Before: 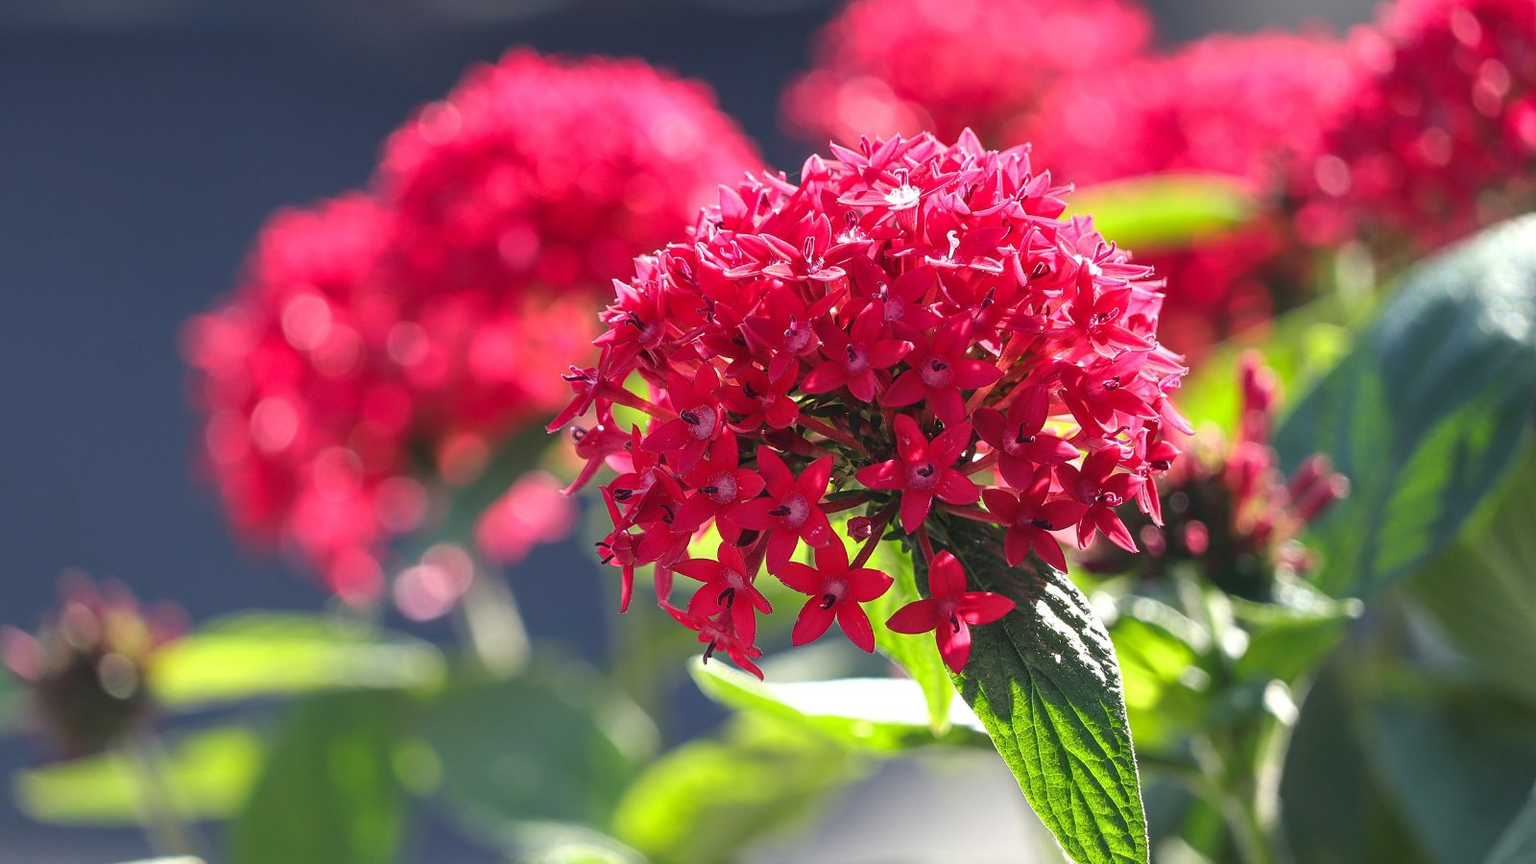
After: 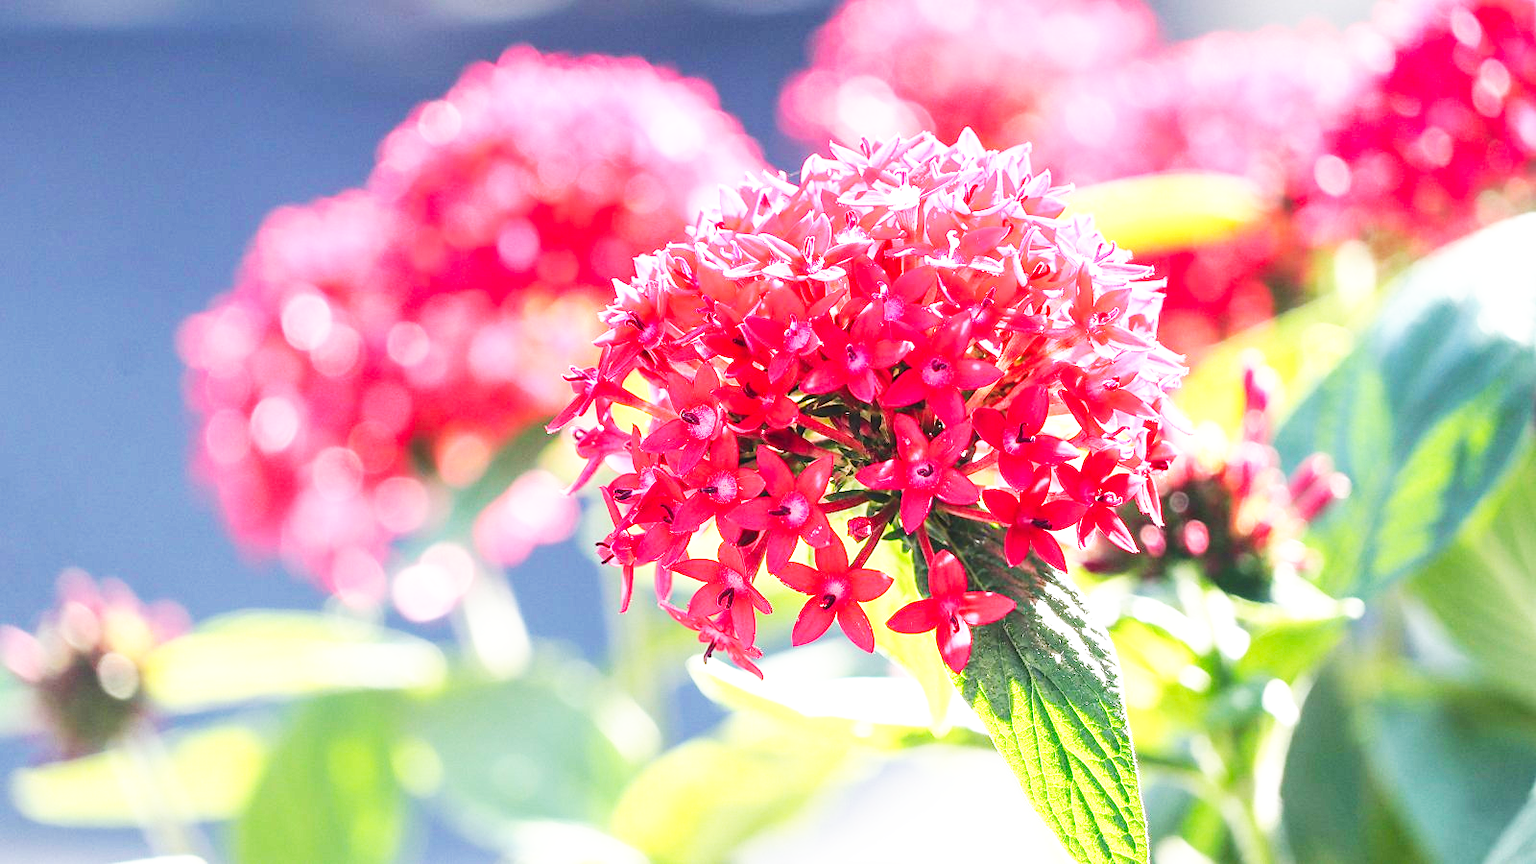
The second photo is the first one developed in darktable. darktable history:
exposure: black level correction 0, exposure 1 EV, compensate highlight preservation false
base curve: curves: ch0 [(0, 0) (0.007, 0.004) (0.027, 0.03) (0.046, 0.07) (0.207, 0.54) (0.442, 0.872) (0.673, 0.972) (1, 1)], preserve colors none
